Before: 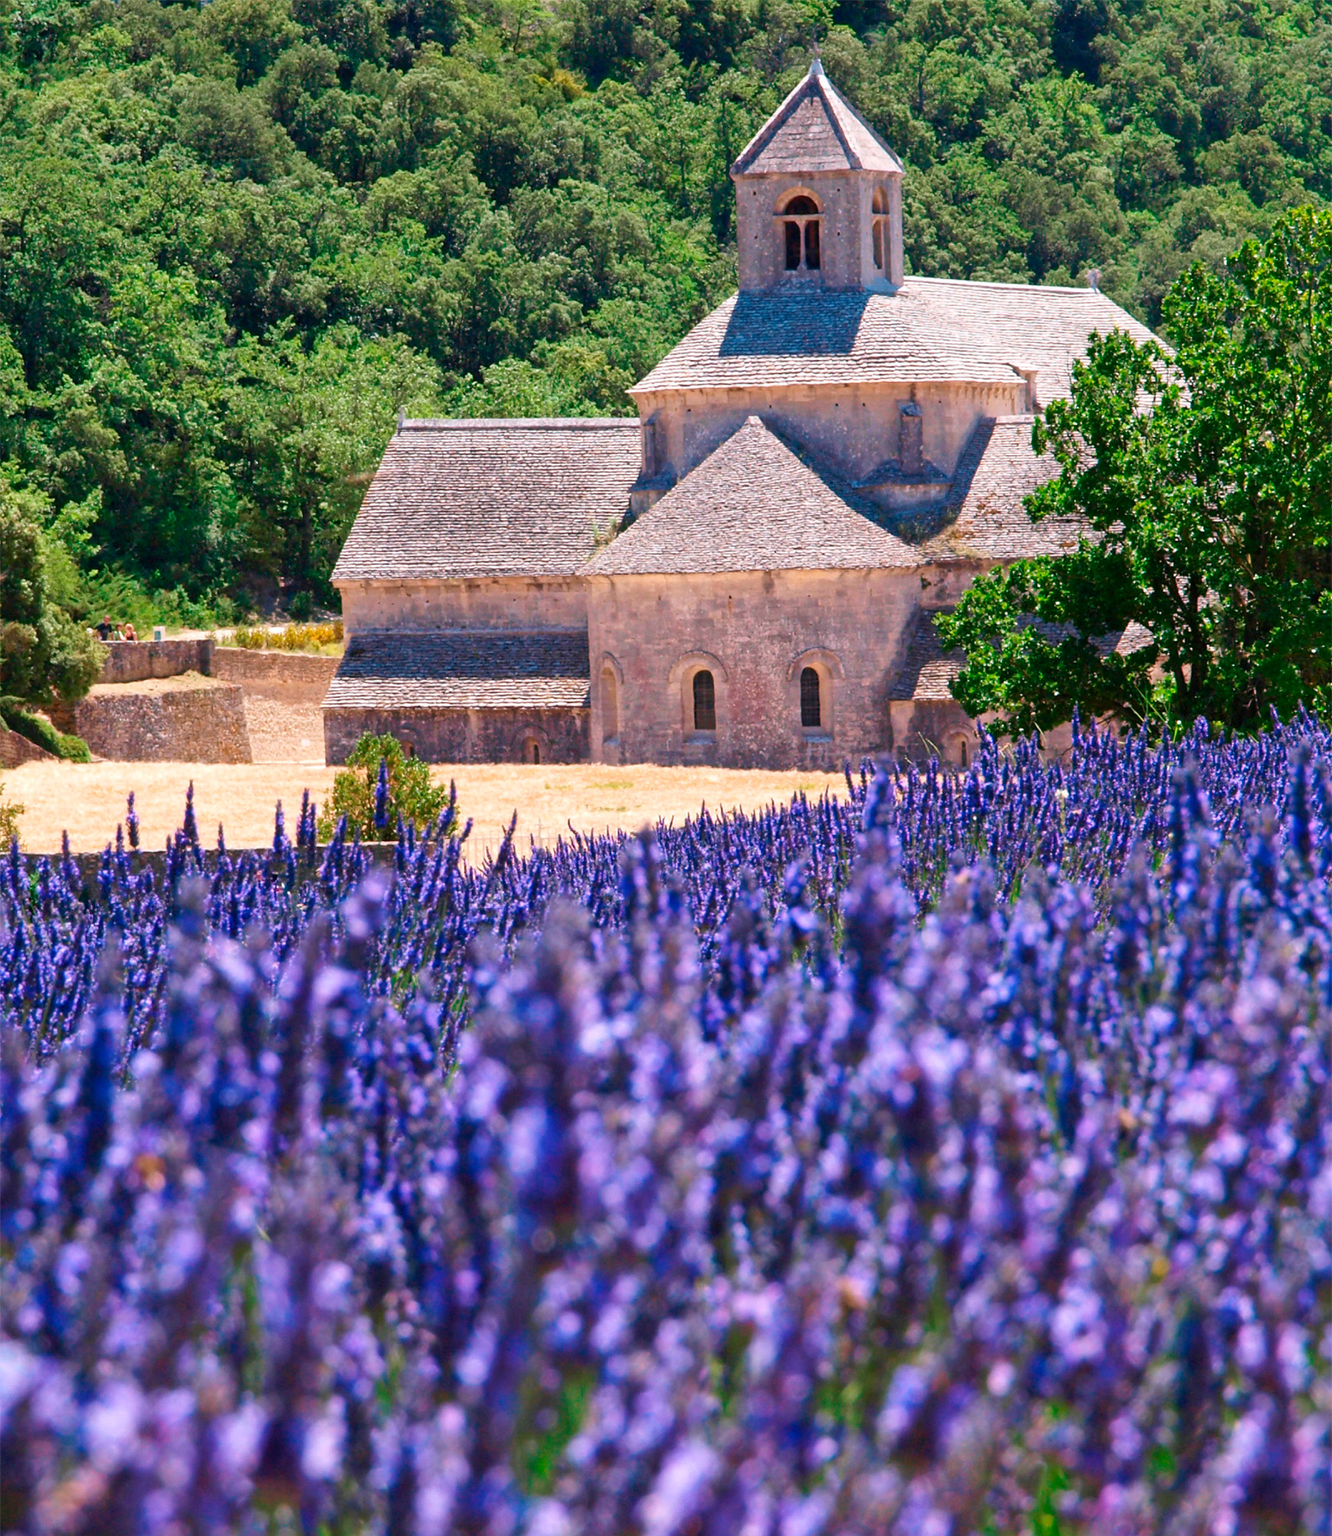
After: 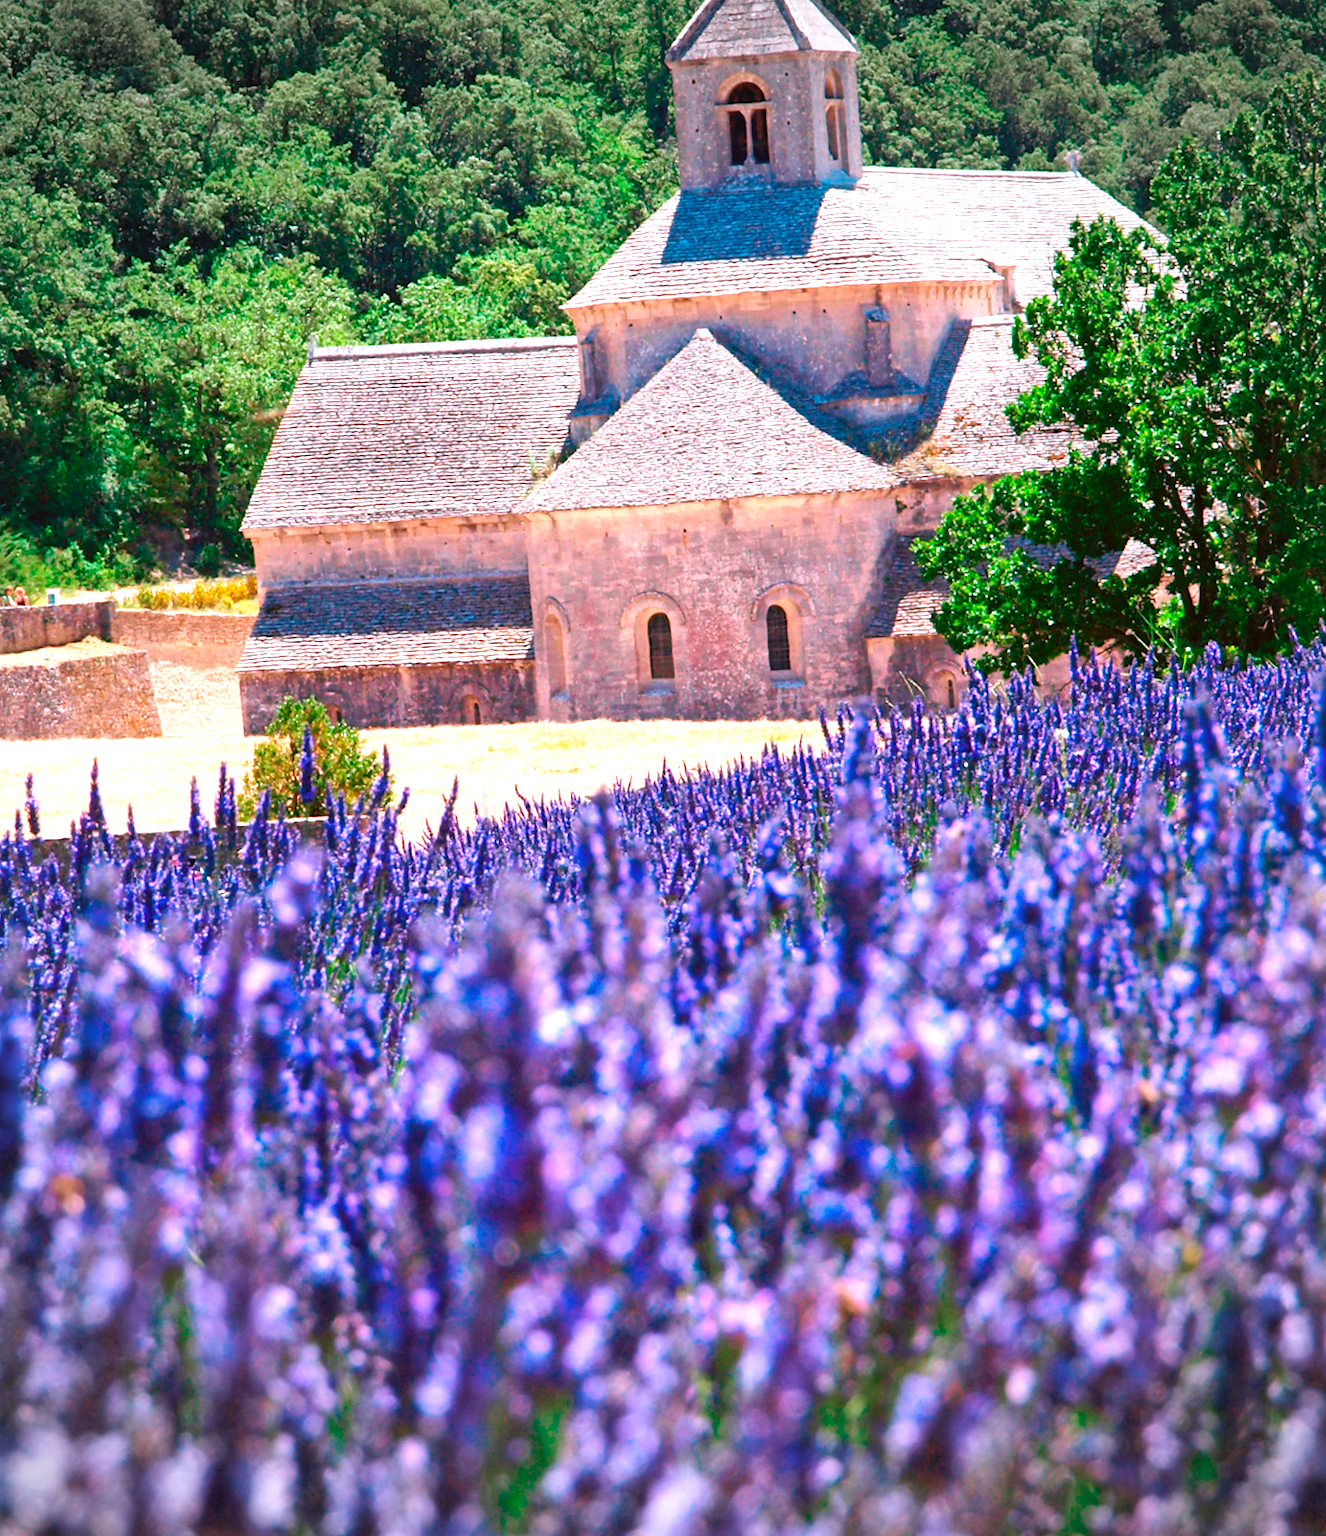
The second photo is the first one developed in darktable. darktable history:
color correction: highlights a* -3.12, highlights b* -6.58, shadows a* 3.14, shadows b* 5.34
shadows and highlights: radius 126.06, shadows 21.13, highlights -22.88, low approximation 0.01
exposure: black level correction -0.002, exposure 0.708 EV, compensate highlight preservation false
crop and rotate: angle 2.33°, left 6.104%, top 5.687%
vignetting: width/height ratio 1.096
